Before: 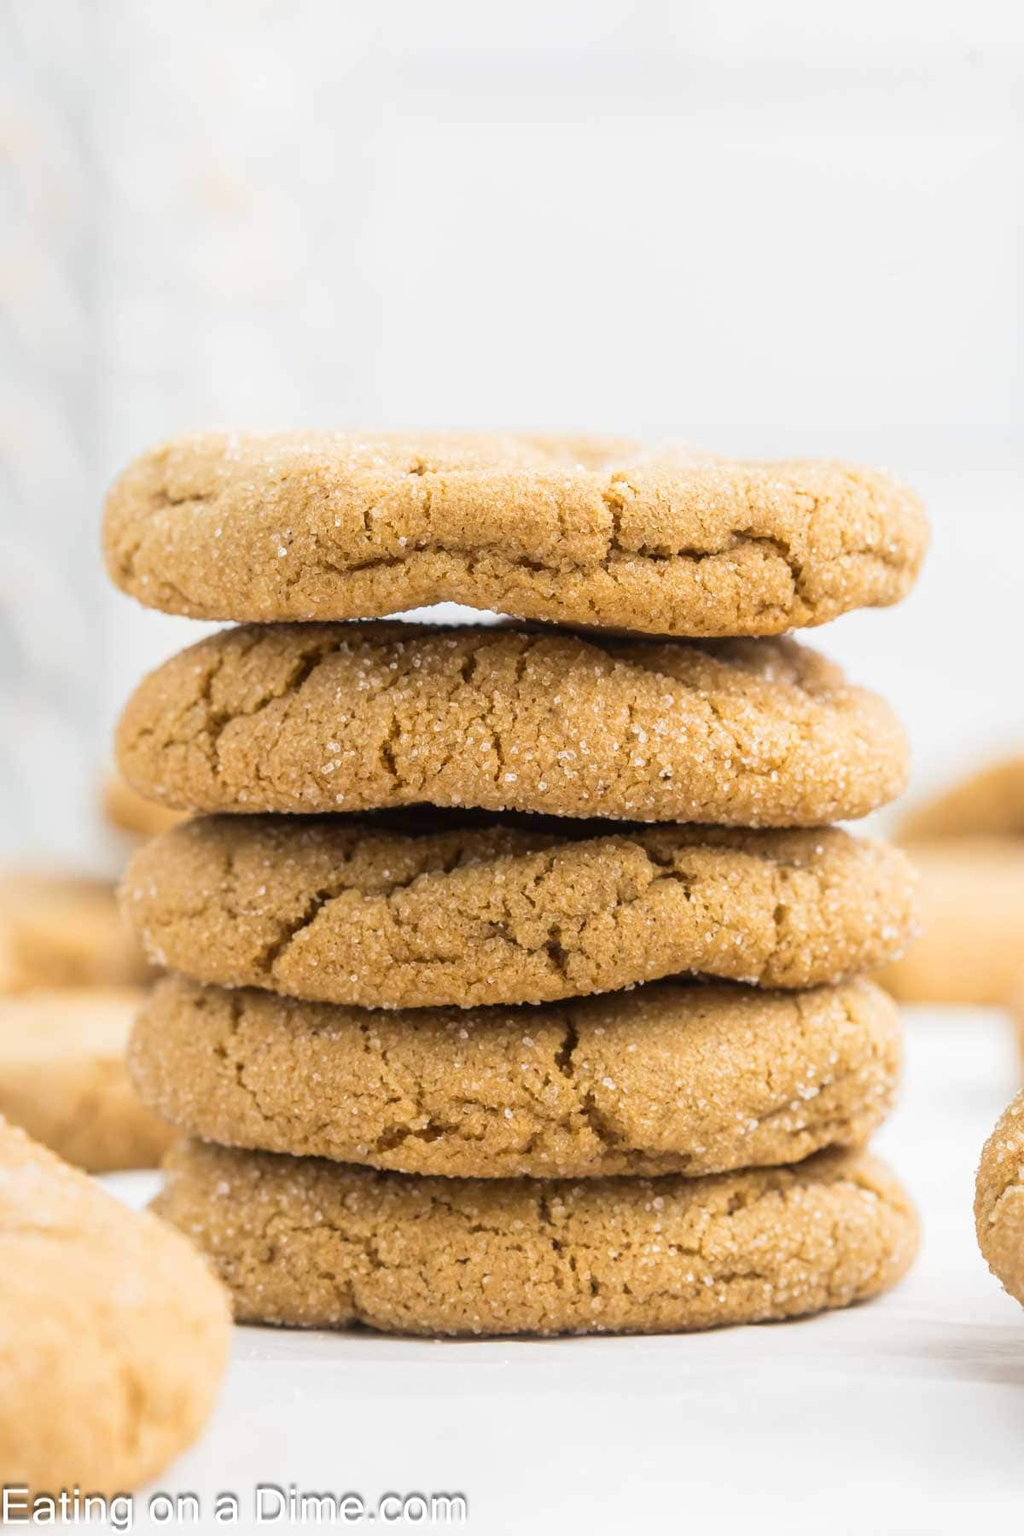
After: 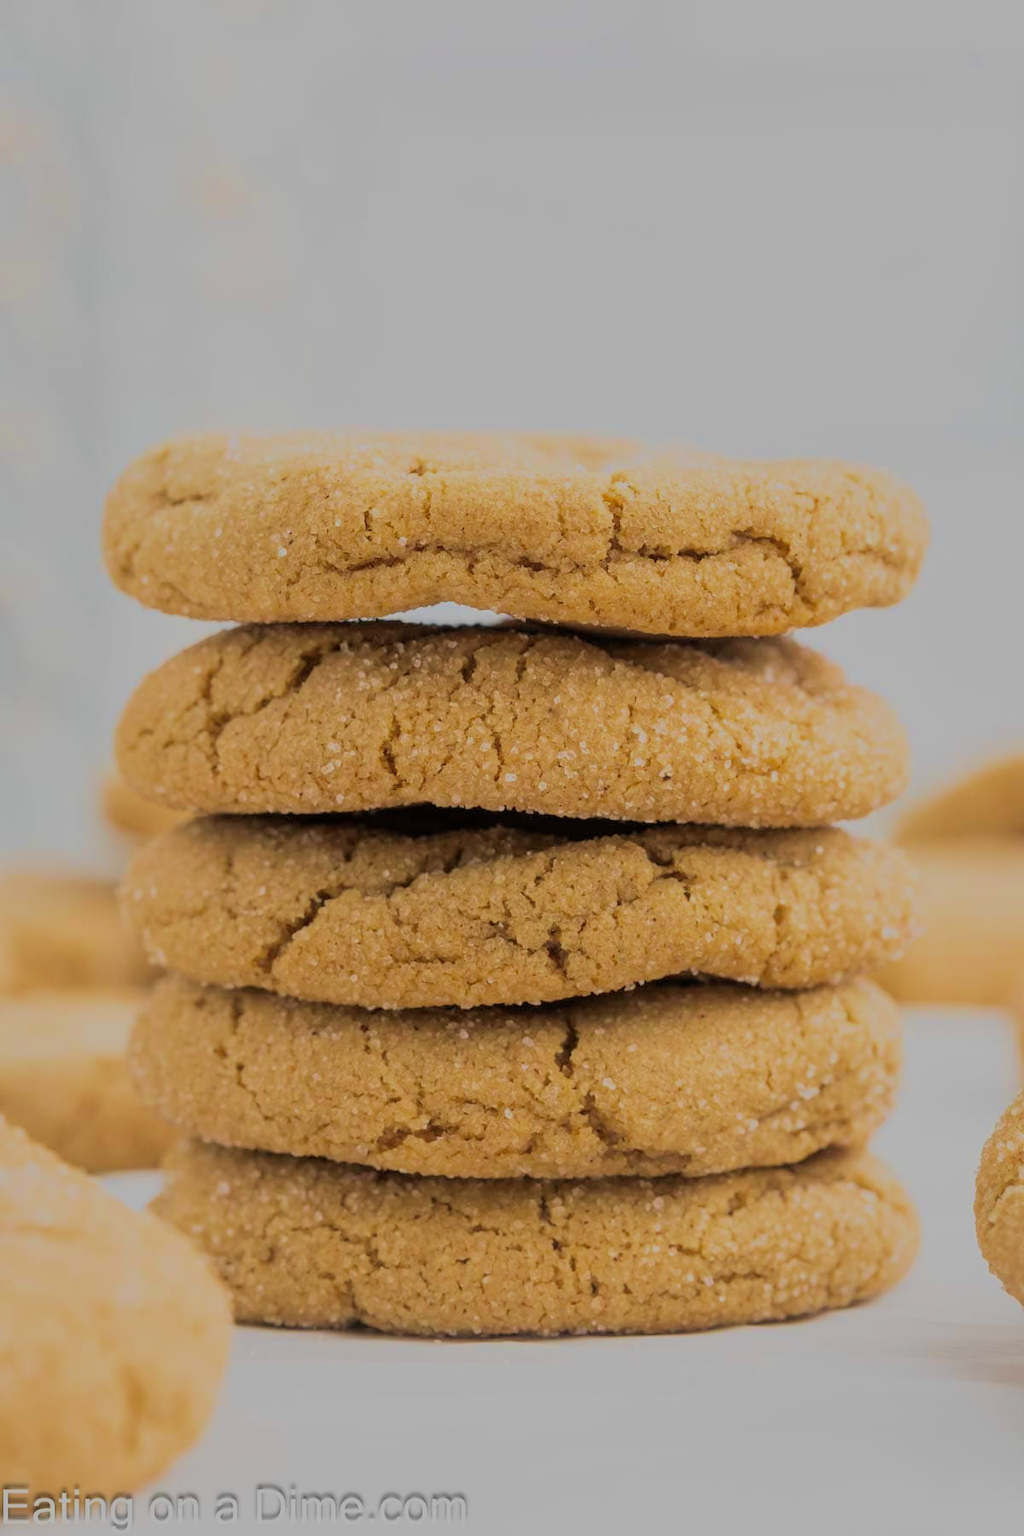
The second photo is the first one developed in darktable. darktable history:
shadows and highlights: radius 124.77, shadows 30.5, highlights -30.9, low approximation 0.01, soften with gaussian
filmic rgb: black relative exposure -8 EV, white relative exposure 8.02 EV, hardness 2.51, latitude 9.4%, contrast 0.725, highlights saturation mix 9.65%, shadows ↔ highlights balance 1.57%, color science v6 (2022)
velvia: on, module defaults
